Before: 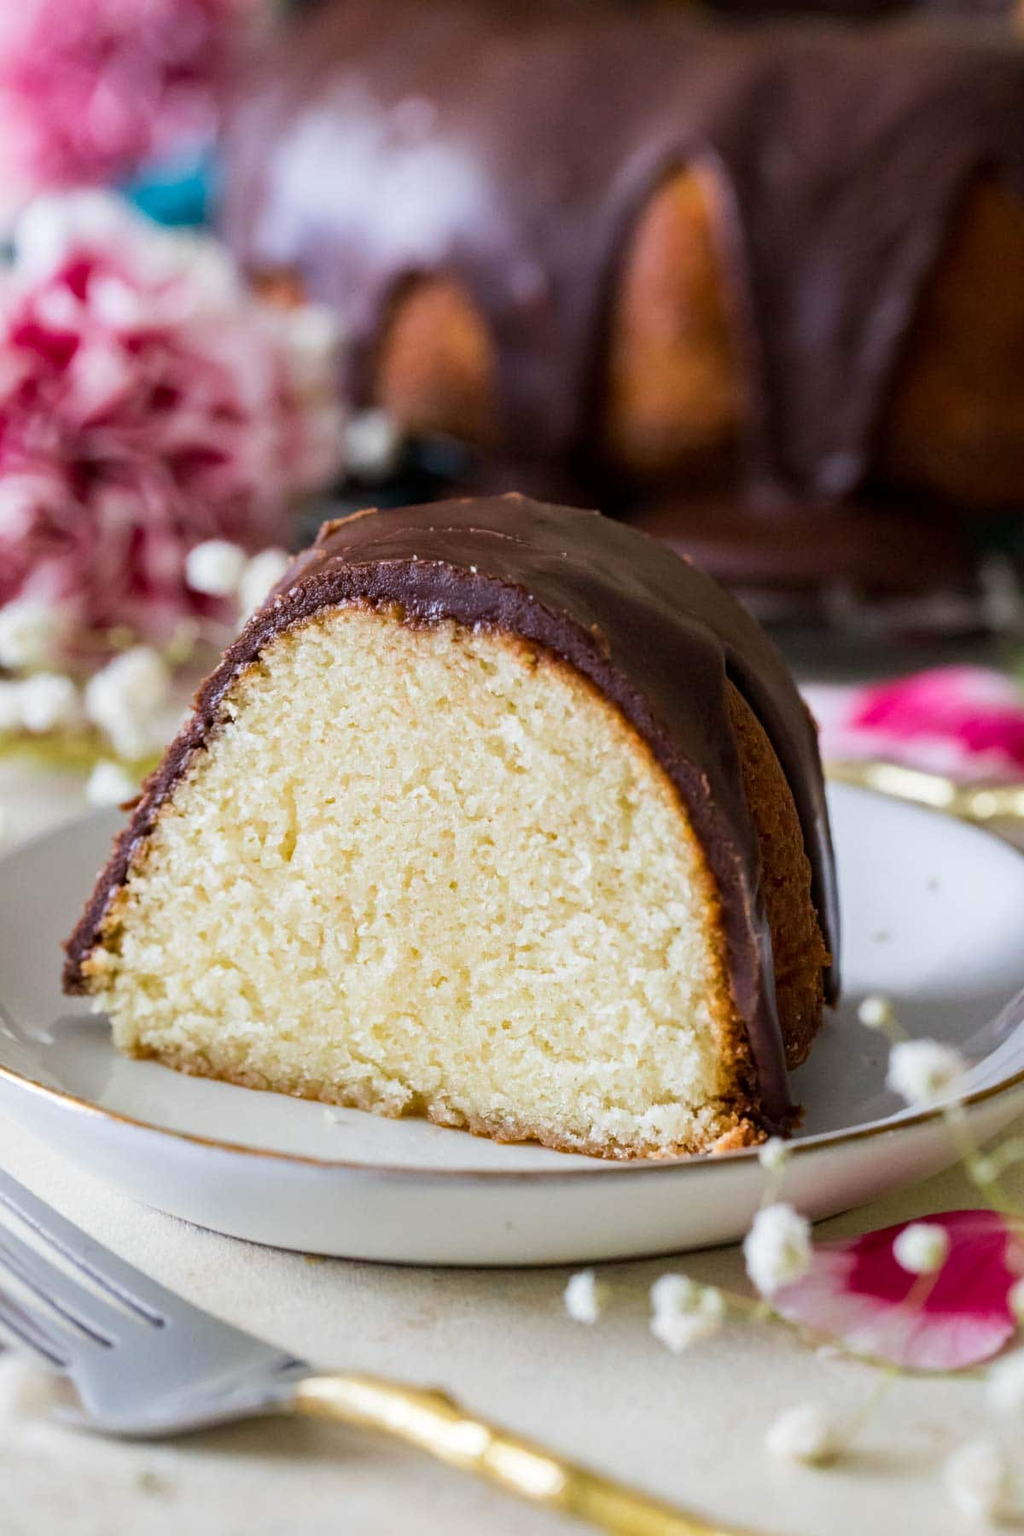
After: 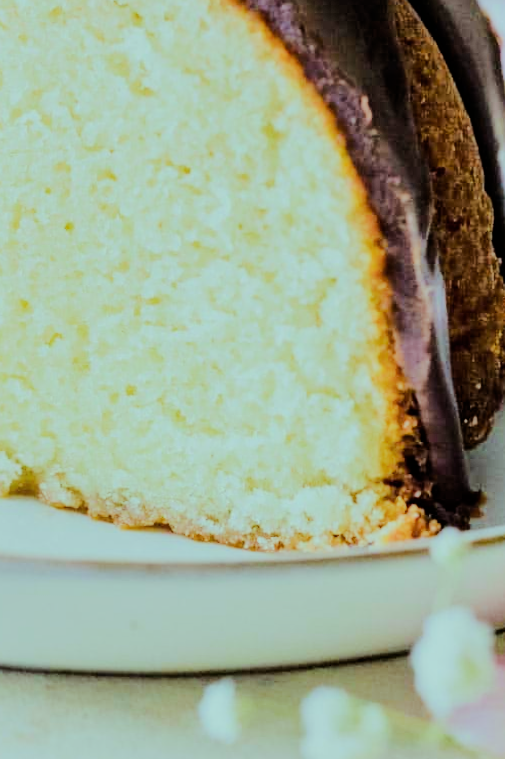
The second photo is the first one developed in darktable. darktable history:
rotate and perspective: lens shift (horizontal) -0.055, automatic cropping off
tone equalizer: -7 EV 0.15 EV, -6 EV 0.6 EV, -5 EV 1.15 EV, -4 EV 1.33 EV, -3 EV 1.15 EV, -2 EV 0.6 EV, -1 EV 0.15 EV, mask exposure compensation -0.5 EV
filmic rgb: black relative exposure -7.32 EV, white relative exposure 5.09 EV, hardness 3.2
crop: left 37.221%, top 45.169%, right 20.63%, bottom 13.777%
rgb curve: curves: ch0 [(0, 0) (0.284, 0.292) (0.505, 0.644) (1, 1)], compensate middle gray true
color balance: mode lift, gamma, gain (sRGB), lift [0.997, 0.979, 1.021, 1.011], gamma [1, 1.084, 0.916, 0.998], gain [1, 0.87, 1.13, 1.101], contrast 4.55%, contrast fulcrum 38.24%, output saturation 104.09%
